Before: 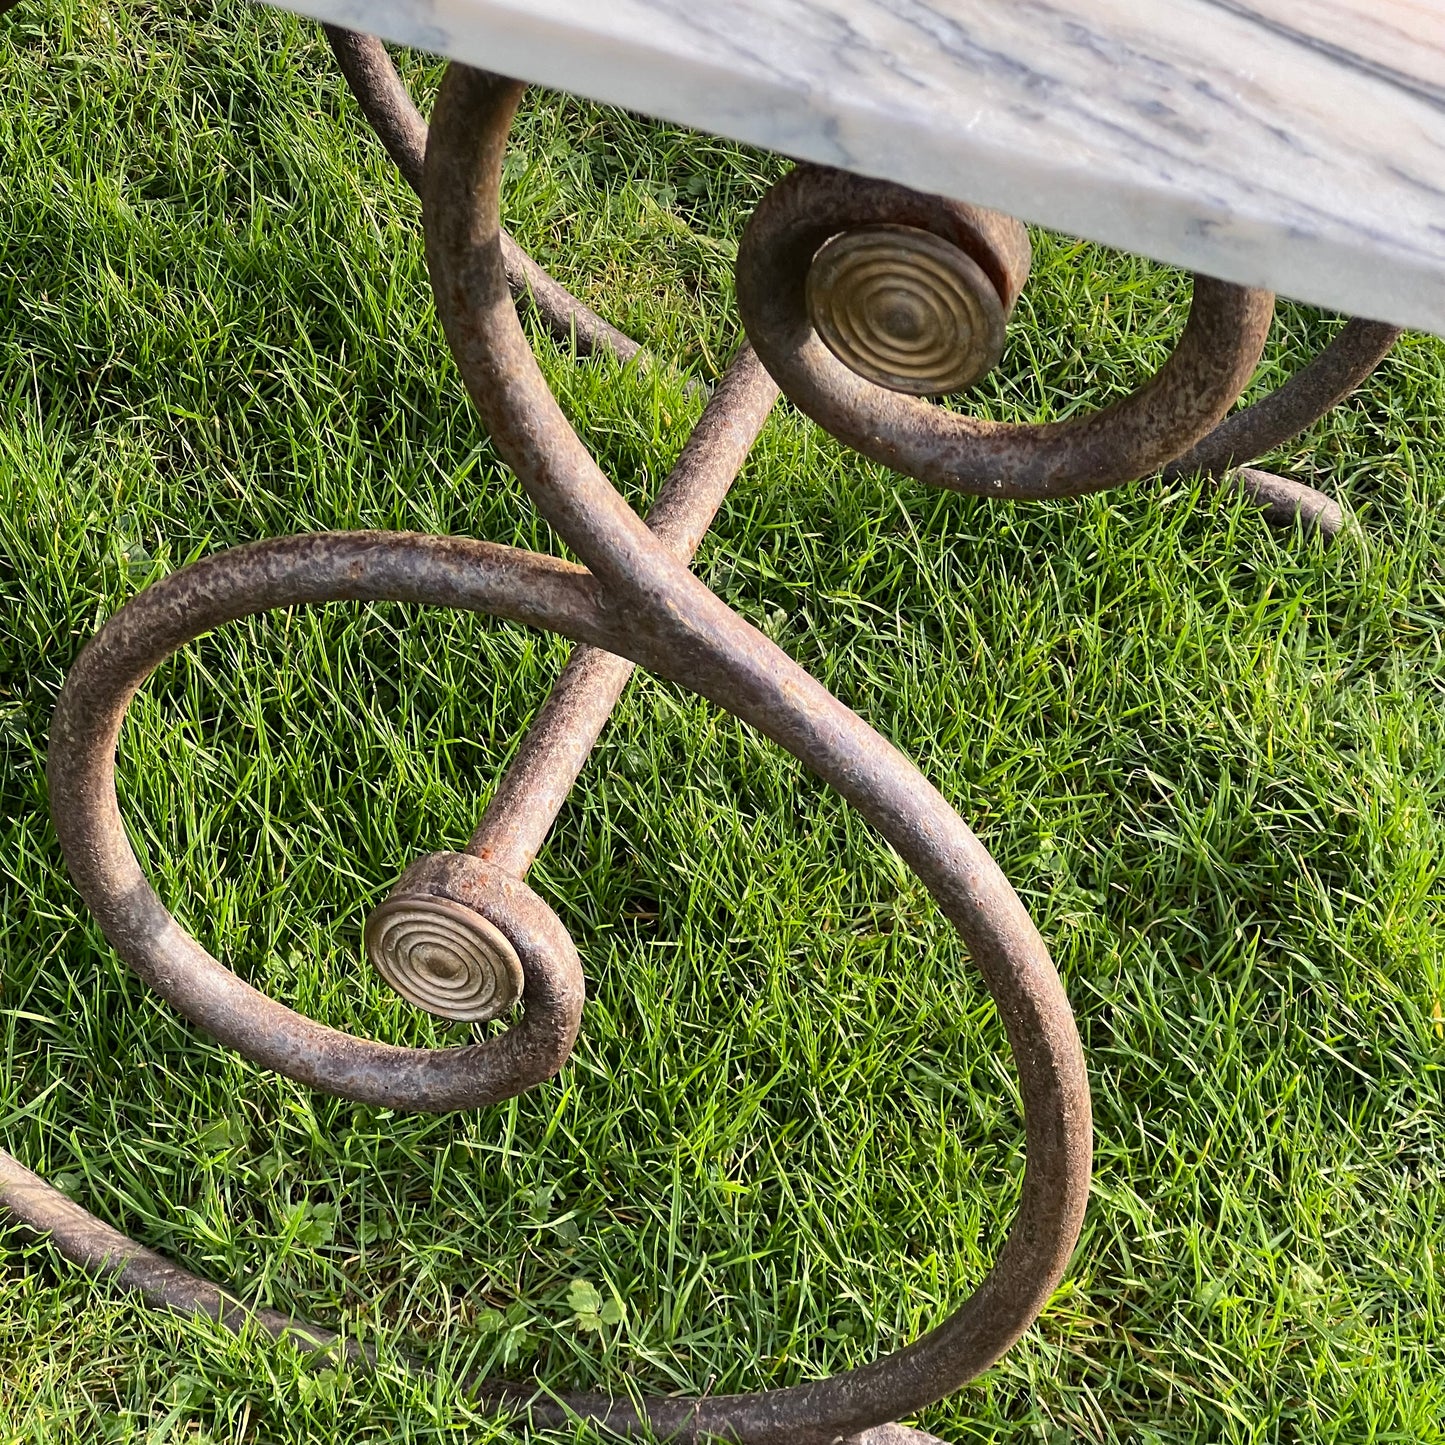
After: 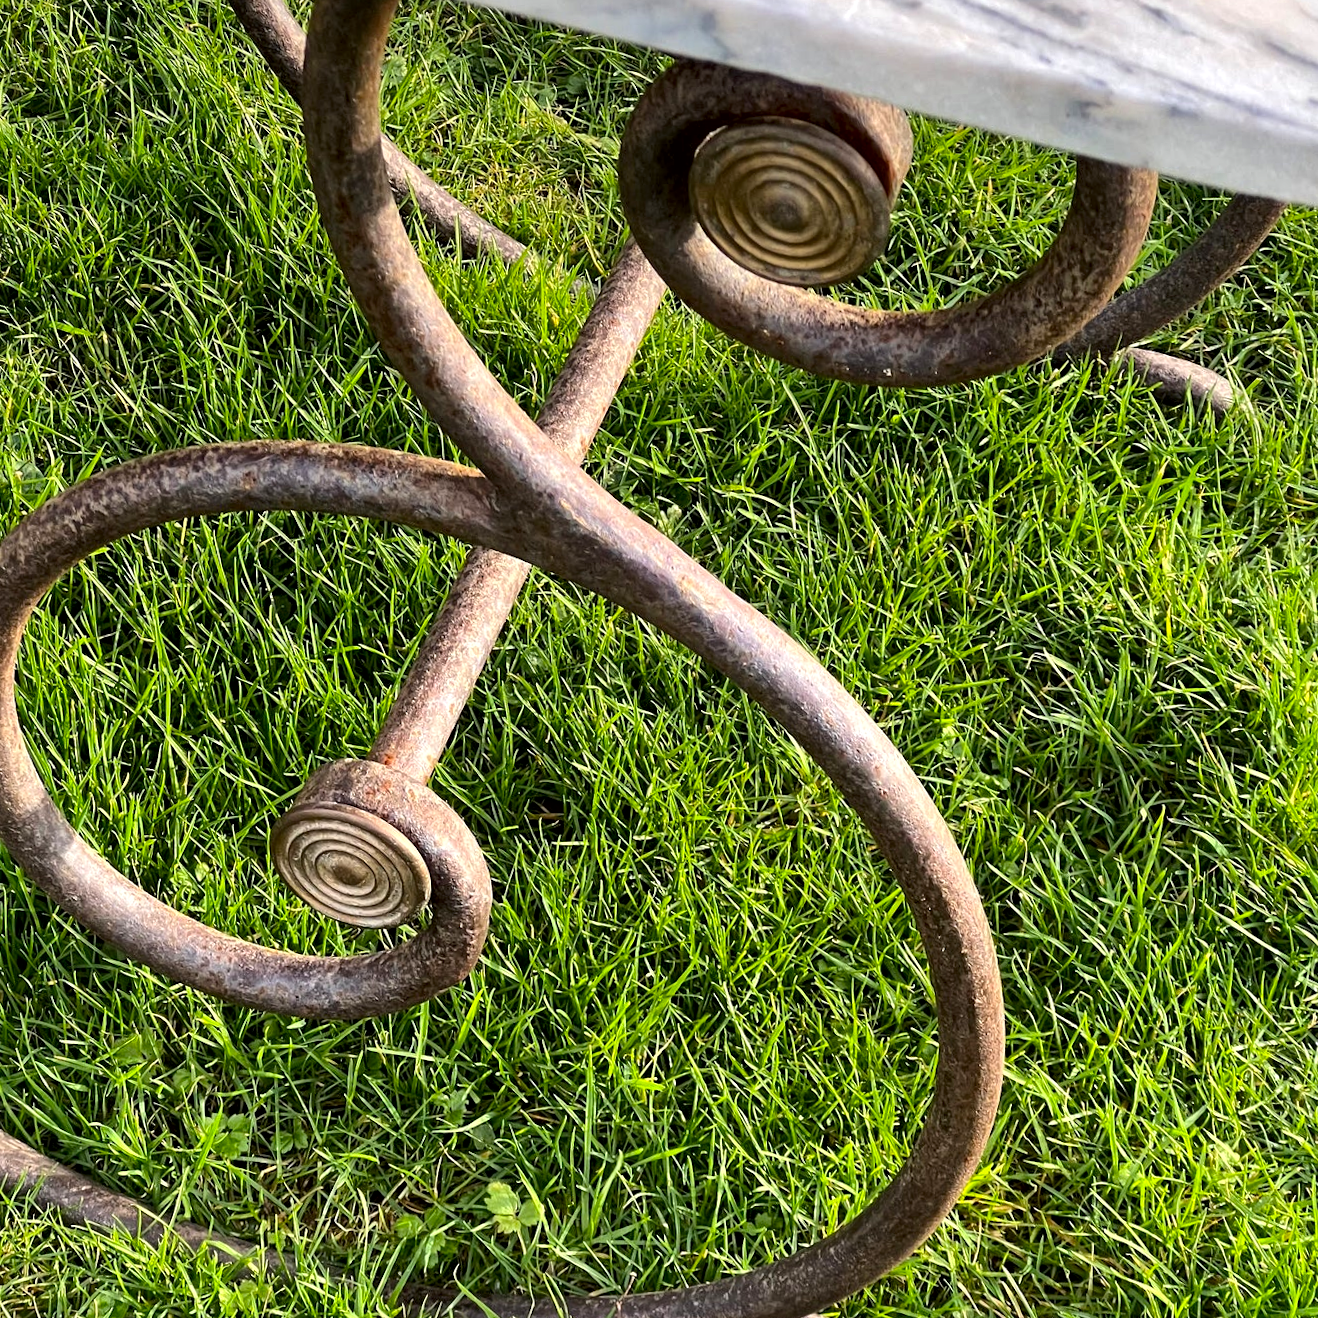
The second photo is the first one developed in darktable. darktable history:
color balance: contrast 6.48%, output saturation 113.3%
crop and rotate: angle 1.96°, left 5.673%, top 5.673%
local contrast: mode bilateral grid, contrast 20, coarseness 50, detail 159%, midtone range 0.2
